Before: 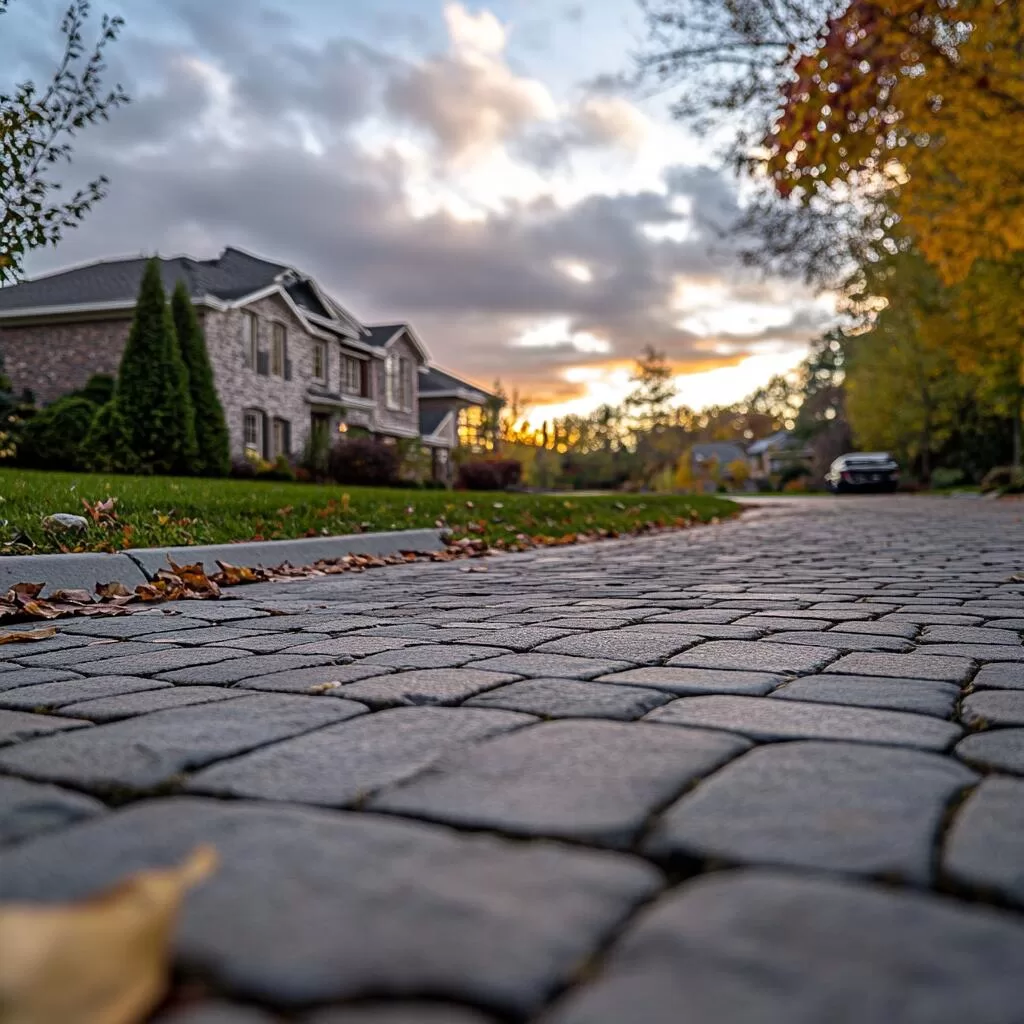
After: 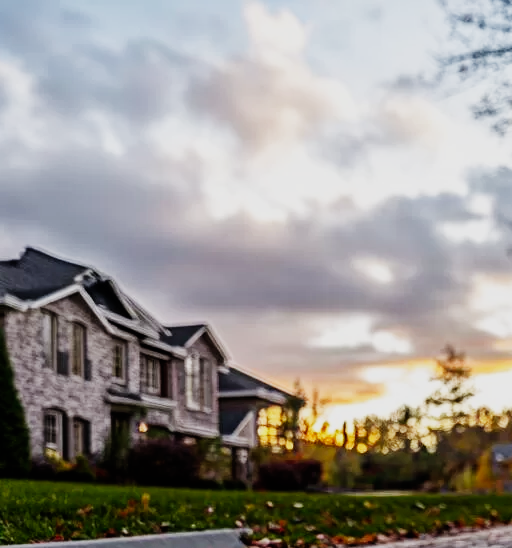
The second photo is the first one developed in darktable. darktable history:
sigmoid: contrast 1.81, skew -0.21, preserve hue 0%, red attenuation 0.1, red rotation 0.035, green attenuation 0.1, green rotation -0.017, blue attenuation 0.15, blue rotation -0.052, base primaries Rec2020
crop: left 19.556%, right 30.401%, bottom 46.458%
exposure: black level correction -0.001, exposure 0.08 EV, compensate highlight preservation false
